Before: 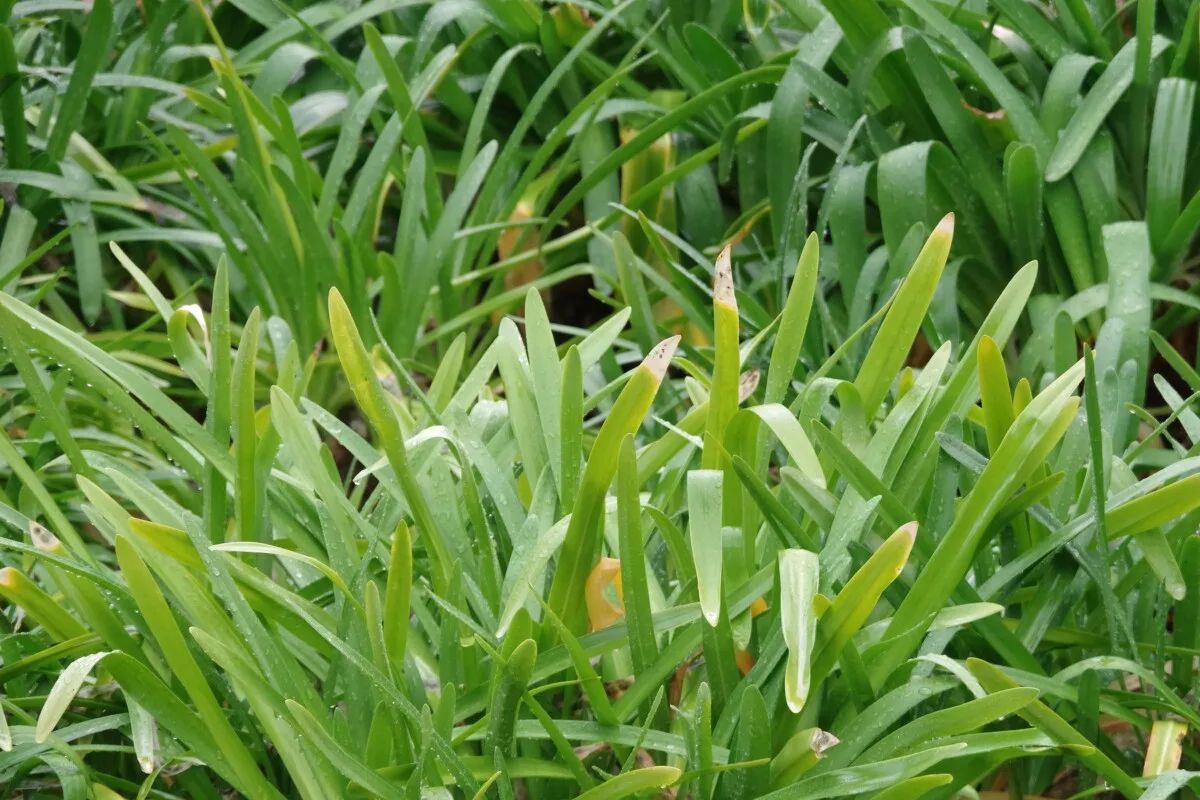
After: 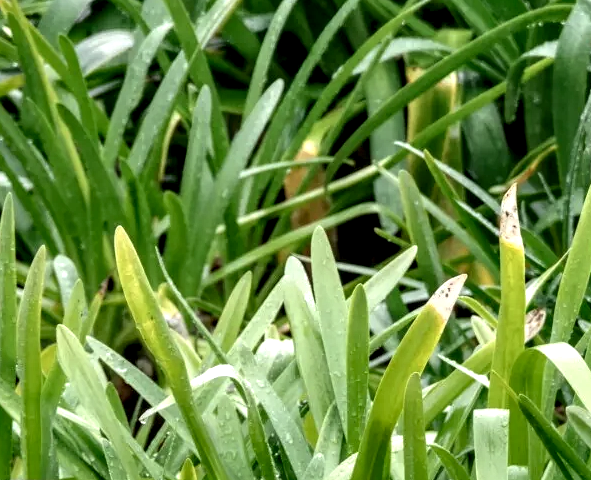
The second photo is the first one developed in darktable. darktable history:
crop: left 17.835%, top 7.675%, right 32.881%, bottom 32.213%
local contrast: detail 203%
